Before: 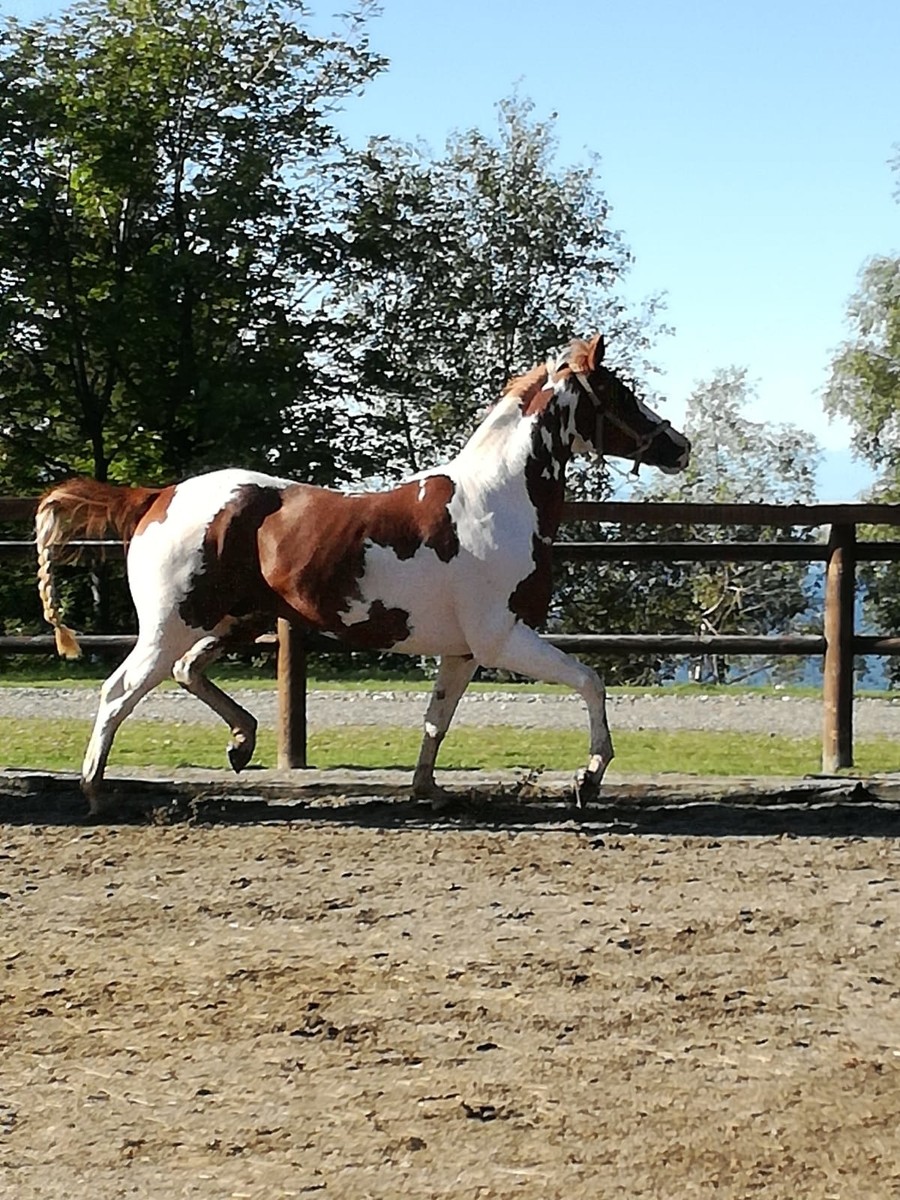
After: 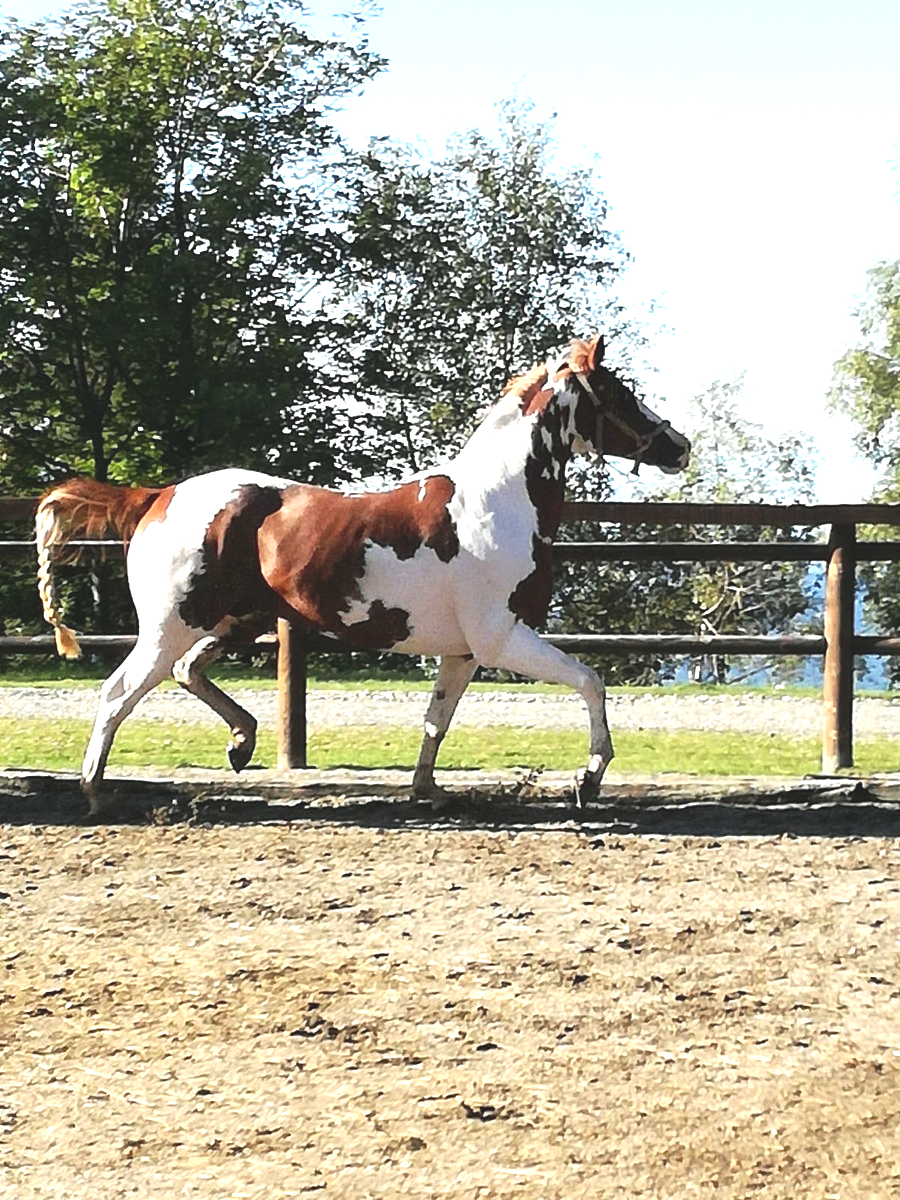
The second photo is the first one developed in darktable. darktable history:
exposure: black level correction -0.006, exposure 1 EV, compensate exposure bias true, compensate highlight preservation false
tone equalizer: edges refinement/feathering 500, mask exposure compensation -1.57 EV, preserve details no
